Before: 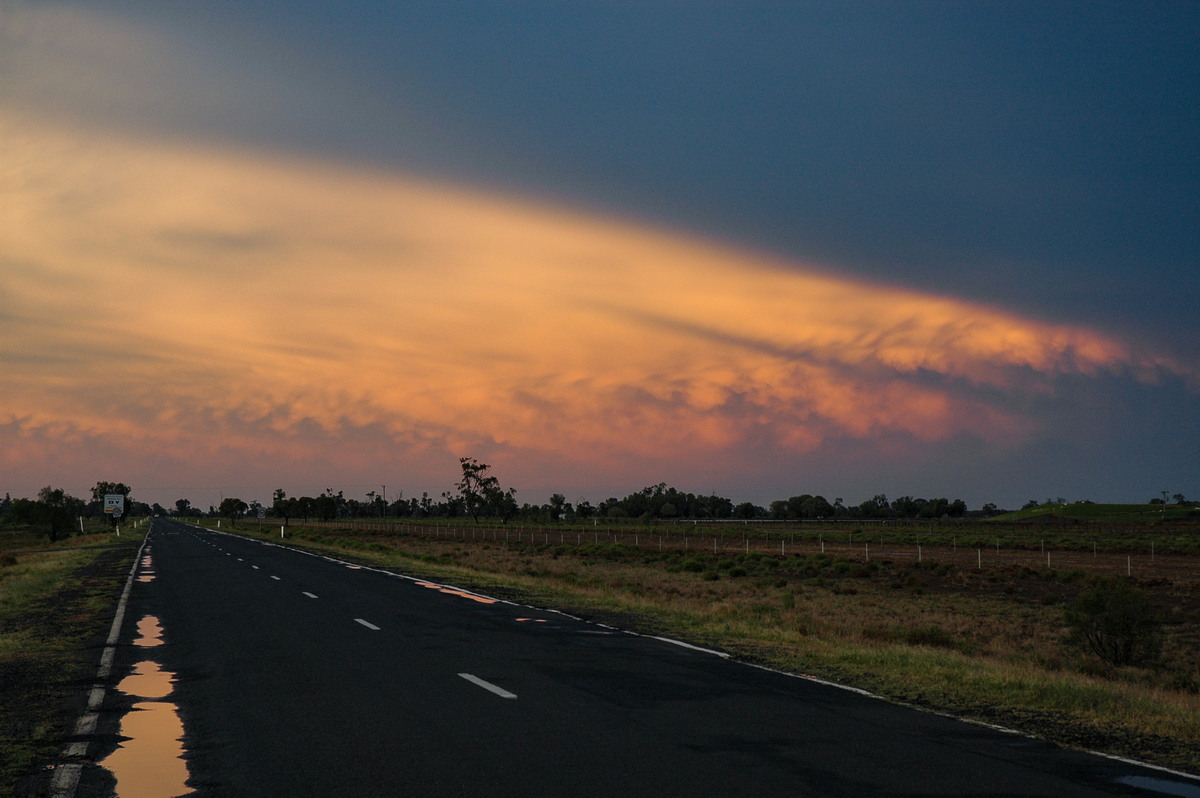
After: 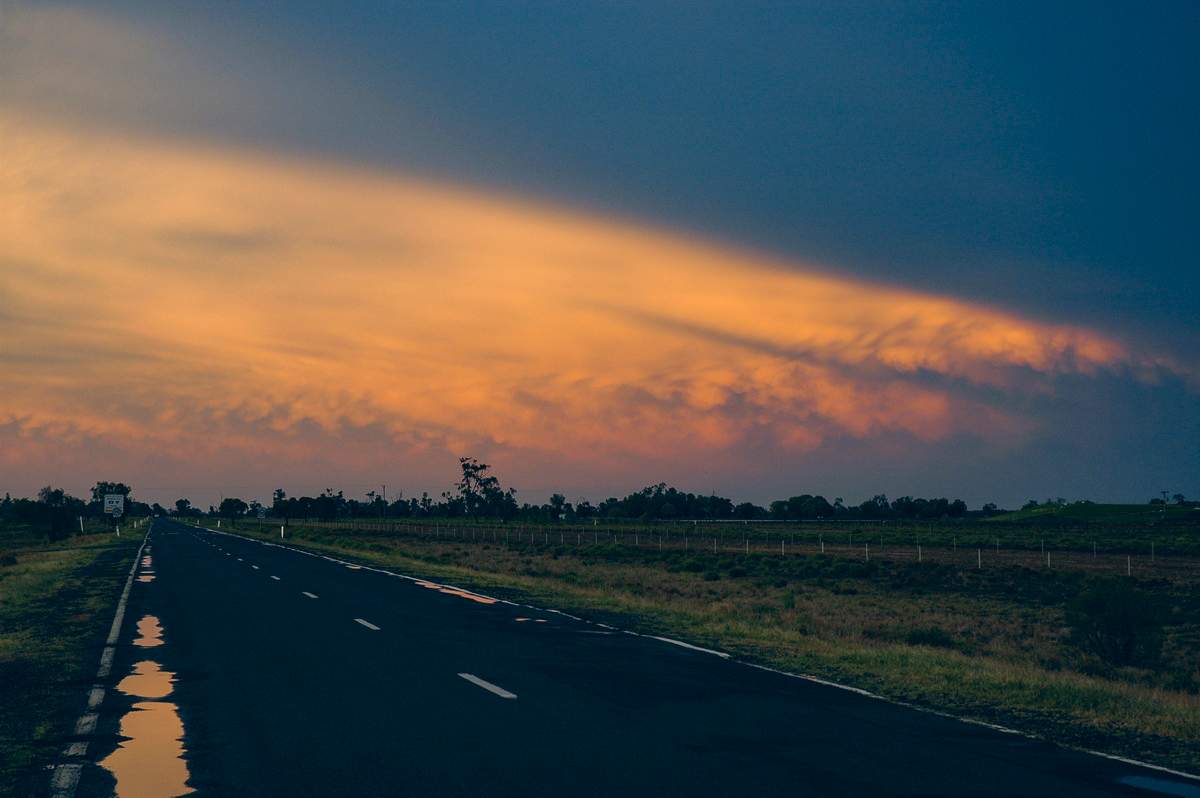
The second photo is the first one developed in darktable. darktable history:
color correction: highlights a* 10.29, highlights b* 14.68, shadows a* -10.24, shadows b* -14.84
